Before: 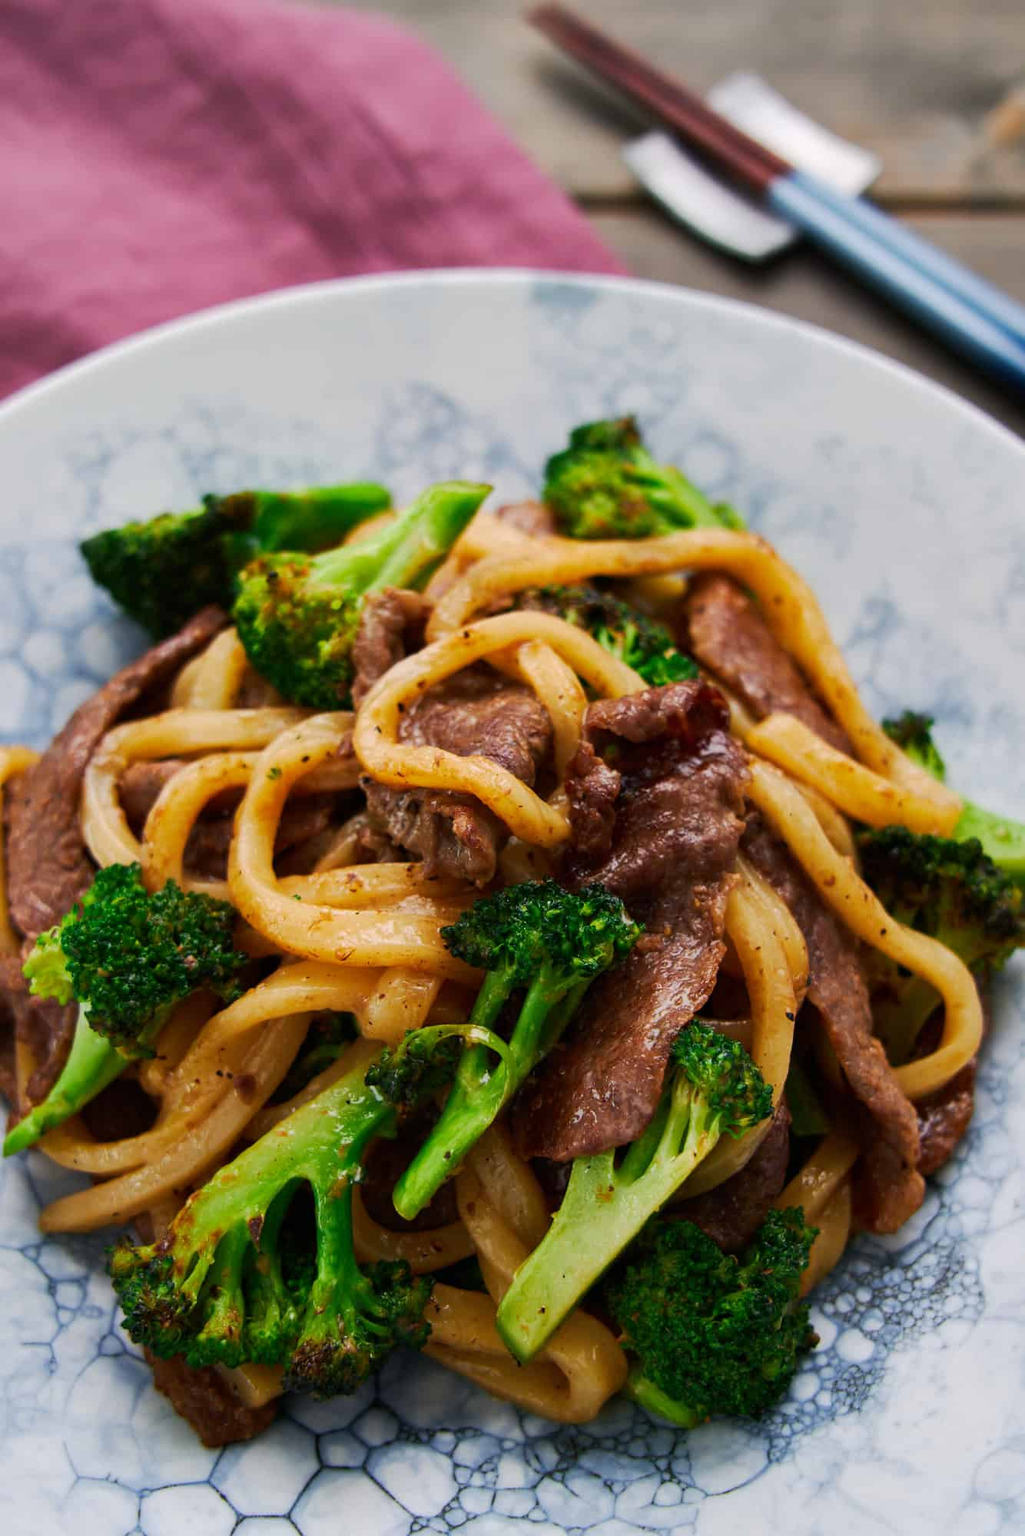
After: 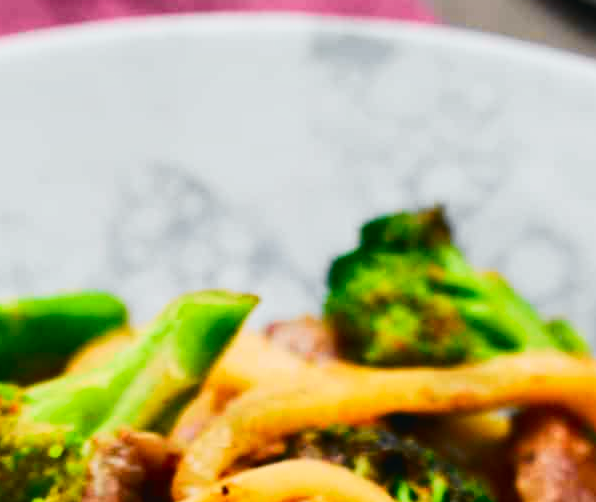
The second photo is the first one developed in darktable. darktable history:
shadows and highlights: radius 125.46, shadows 30.51, highlights -30.51, low approximation 0.01, soften with gaussian
tone curve: curves: ch0 [(0, 0.026) (0.058, 0.049) (0.246, 0.214) (0.437, 0.498) (0.55, 0.644) (0.657, 0.767) (0.822, 0.9) (1, 0.961)]; ch1 [(0, 0) (0.346, 0.307) (0.408, 0.369) (0.453, 0.457) (0.476, 0.489) (0.502, 0.493) (0.521, 0.515) (0.537, 0.531) (0.612, 0.641) (0.676, 0.728) (1, 1)]; ch2 [(0, 0) (0.346, 0.34) (0.434, 0.46) (0.485, 0.494) (0.5, 0.494) (0.511, 0.504) (0.537, 0.551) (0.579, 0.599) (0.625, 0.686) (1, 1)], color space Lab, independent channels, preserve colors none
crop: left 28.64%, top 16.832%, right 26.637%, bottom 58.055%
